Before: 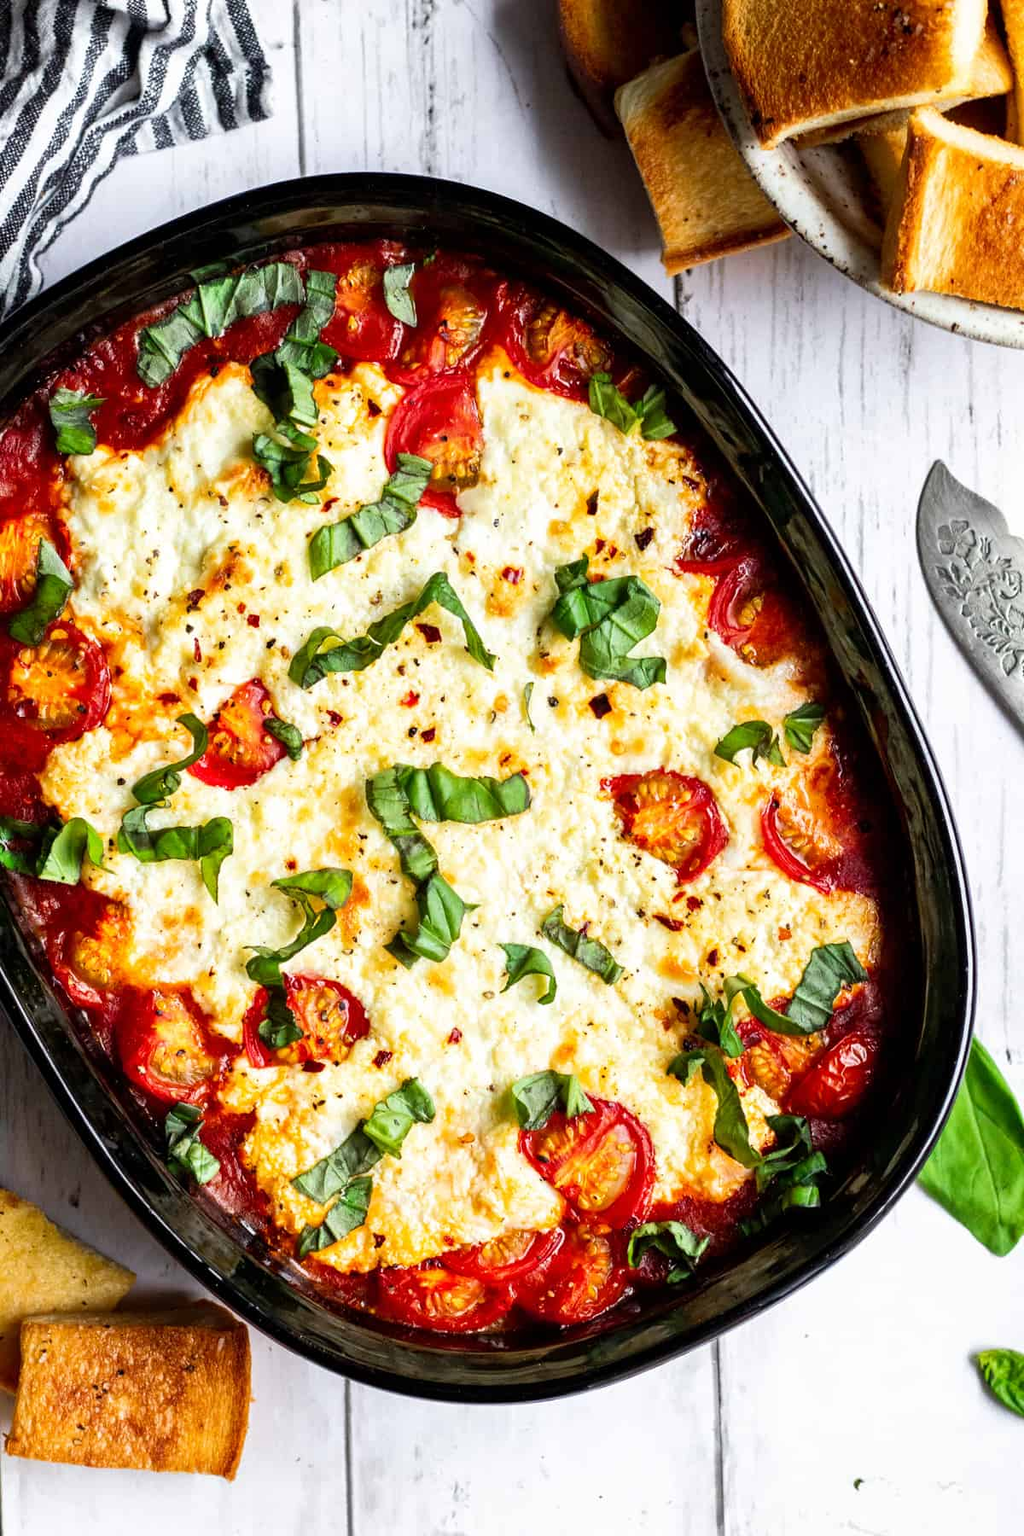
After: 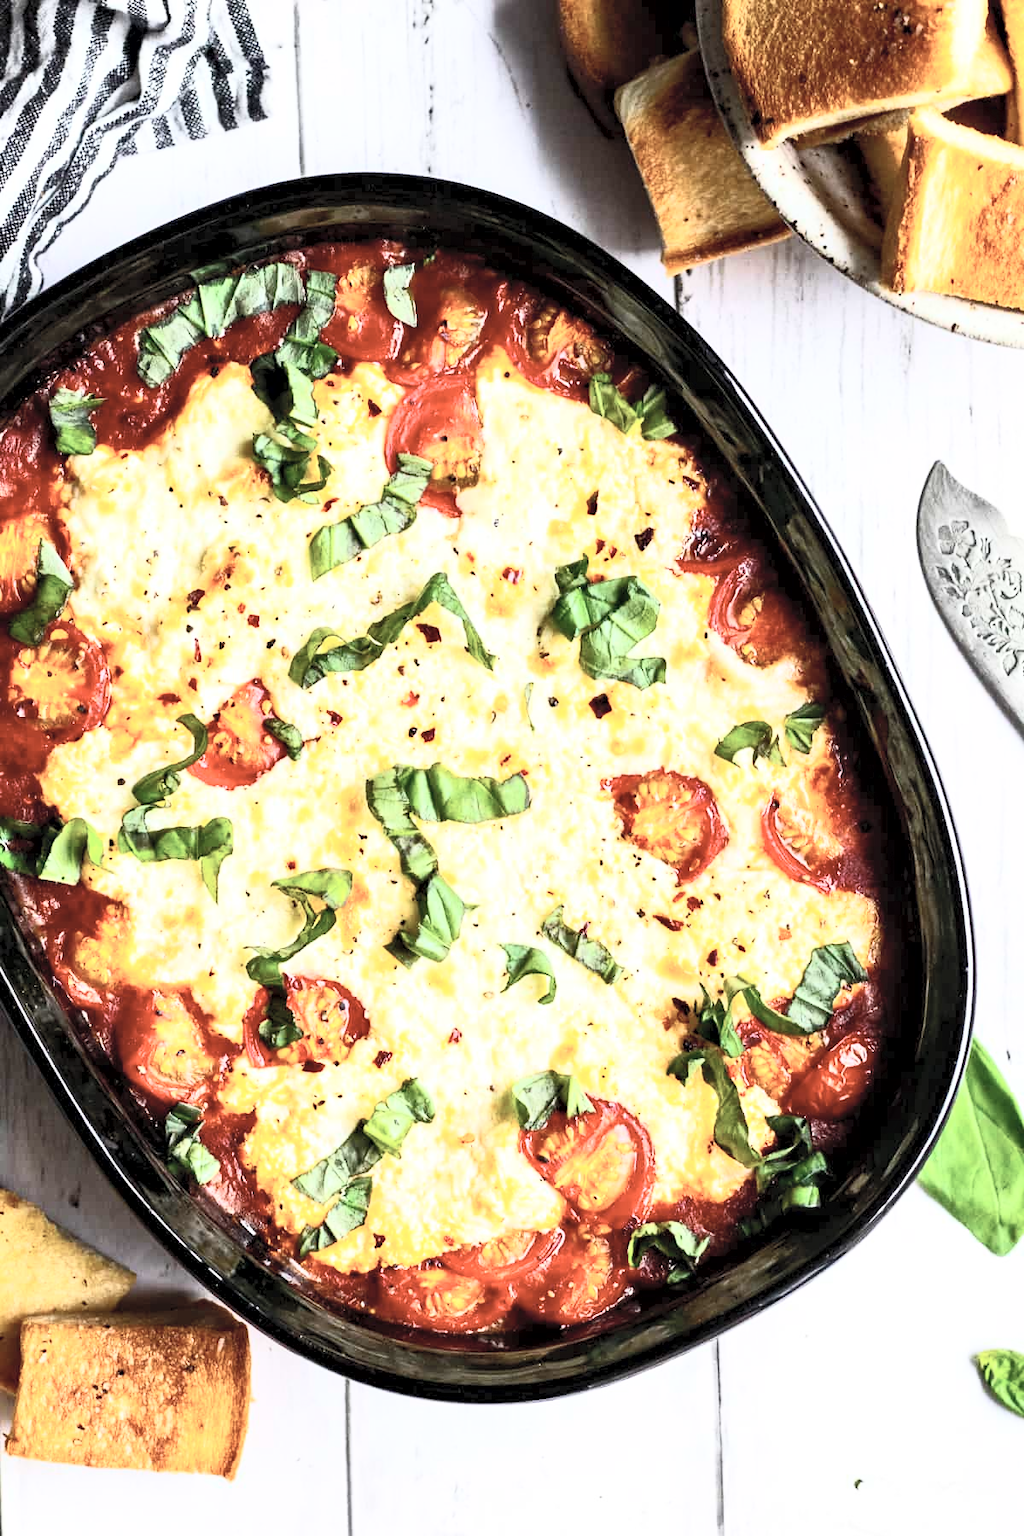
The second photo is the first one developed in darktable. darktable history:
contrast brightness saturation: contrast 0.449, brightness 0.547, saturation -0.204
contrast equalizer: octaves 7, y [[0.6 ×6], [0.55 ×6], [0 ×6], [0 ×6], [0 ×6]], mix 0.13
